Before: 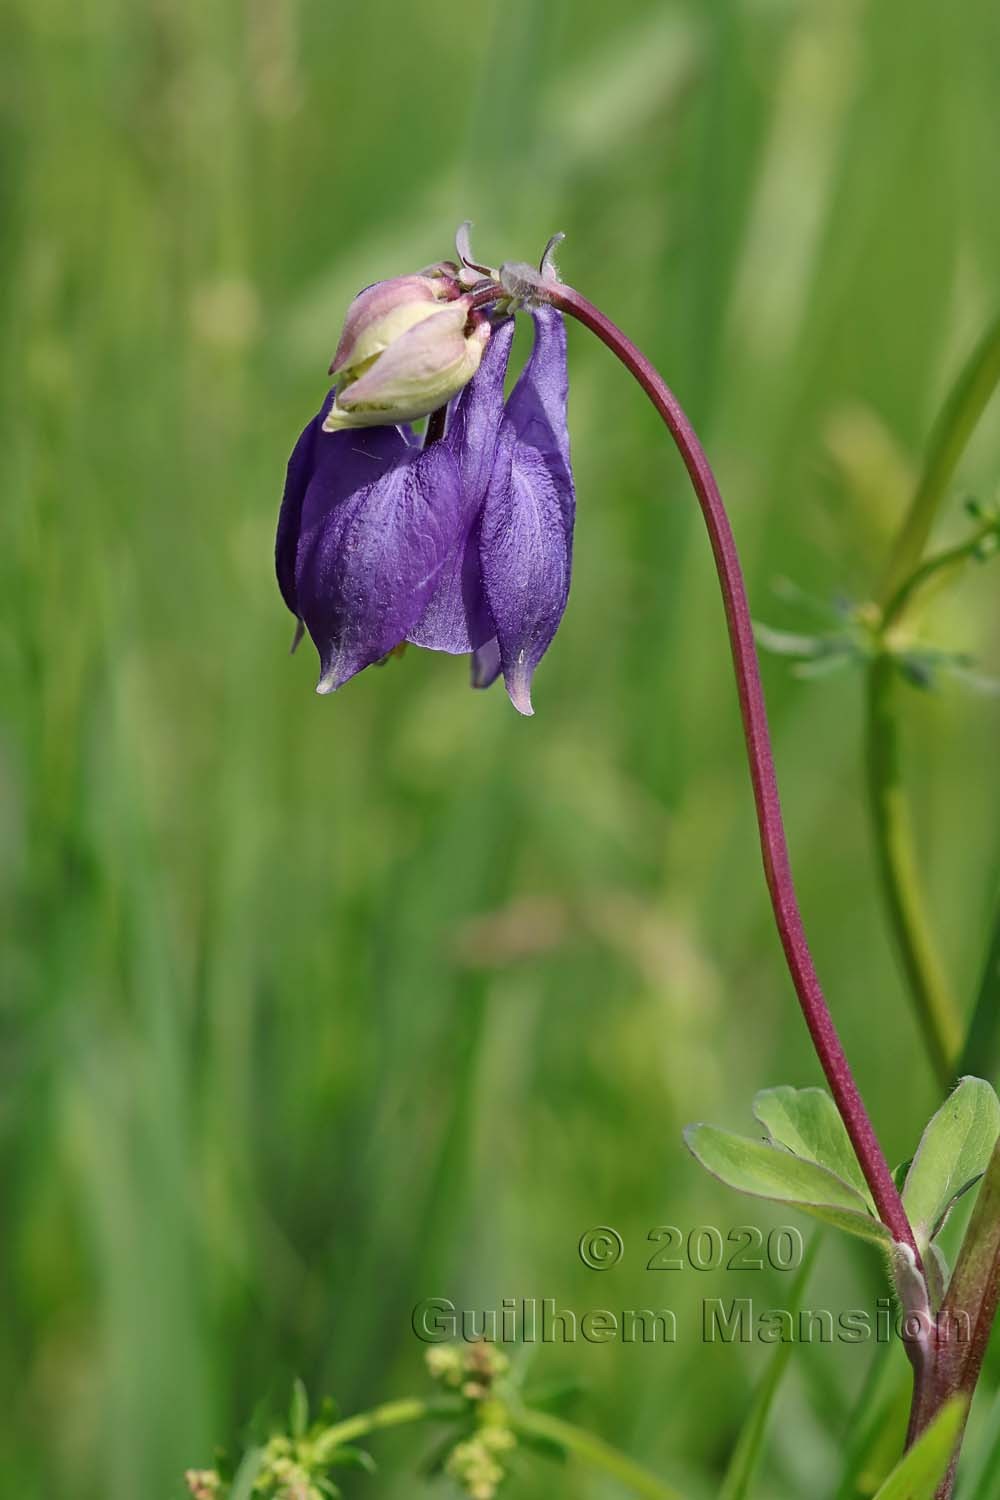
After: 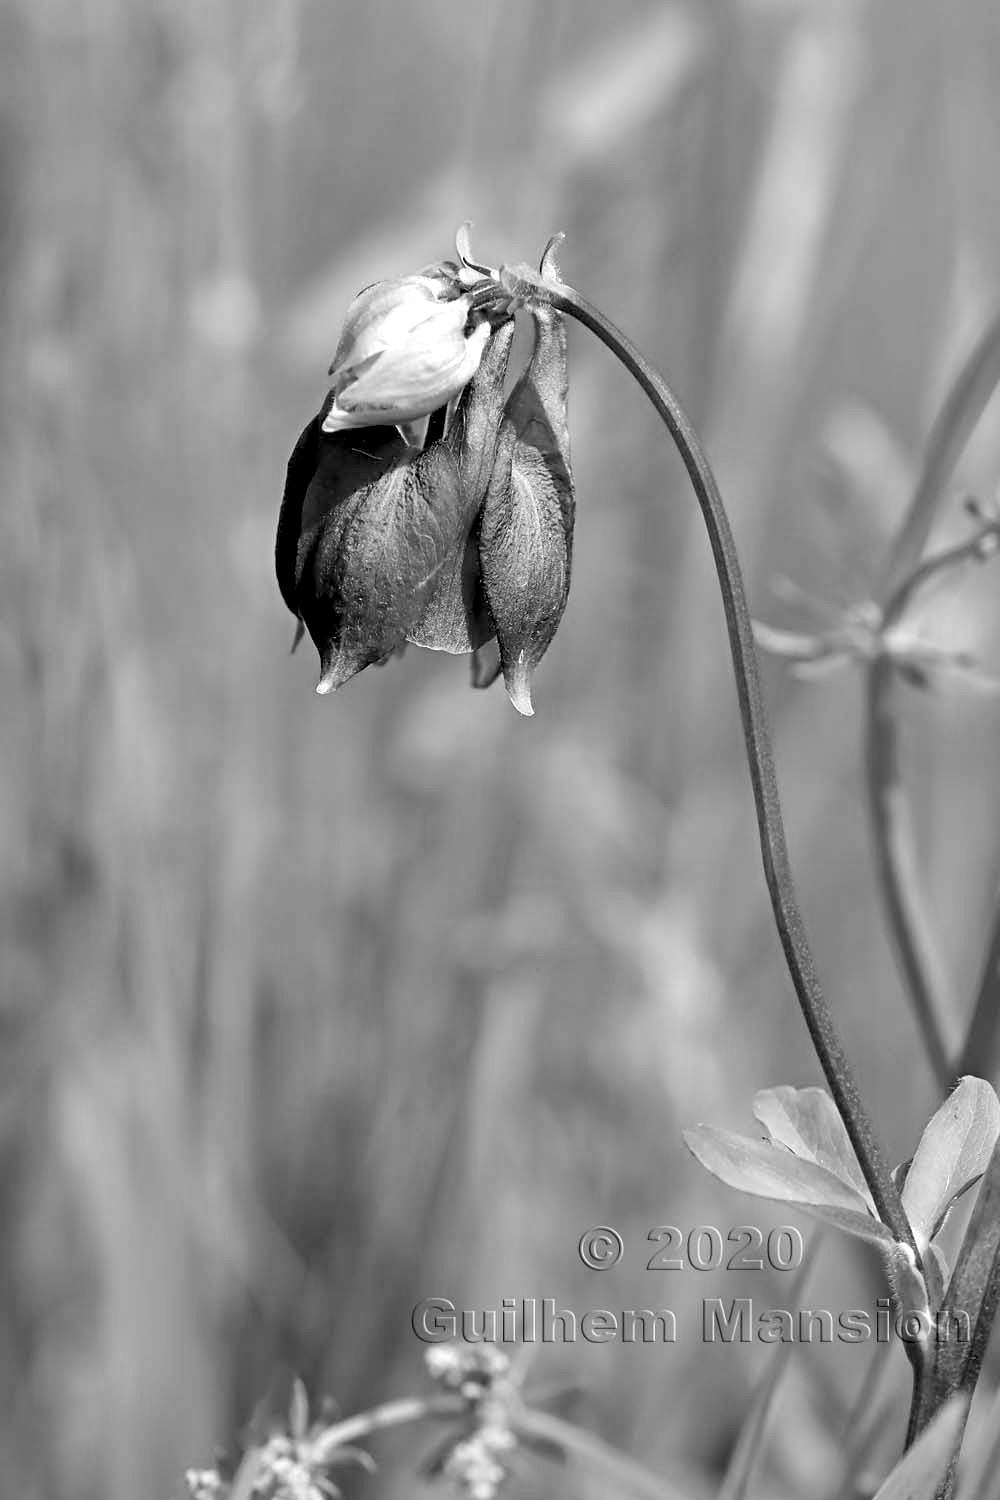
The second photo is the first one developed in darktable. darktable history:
monochrome: on, module defaults
exposure: black level correction 0.012, exposure 0.7 EV, compensate exposure bias true, compensate highlight preservation false
